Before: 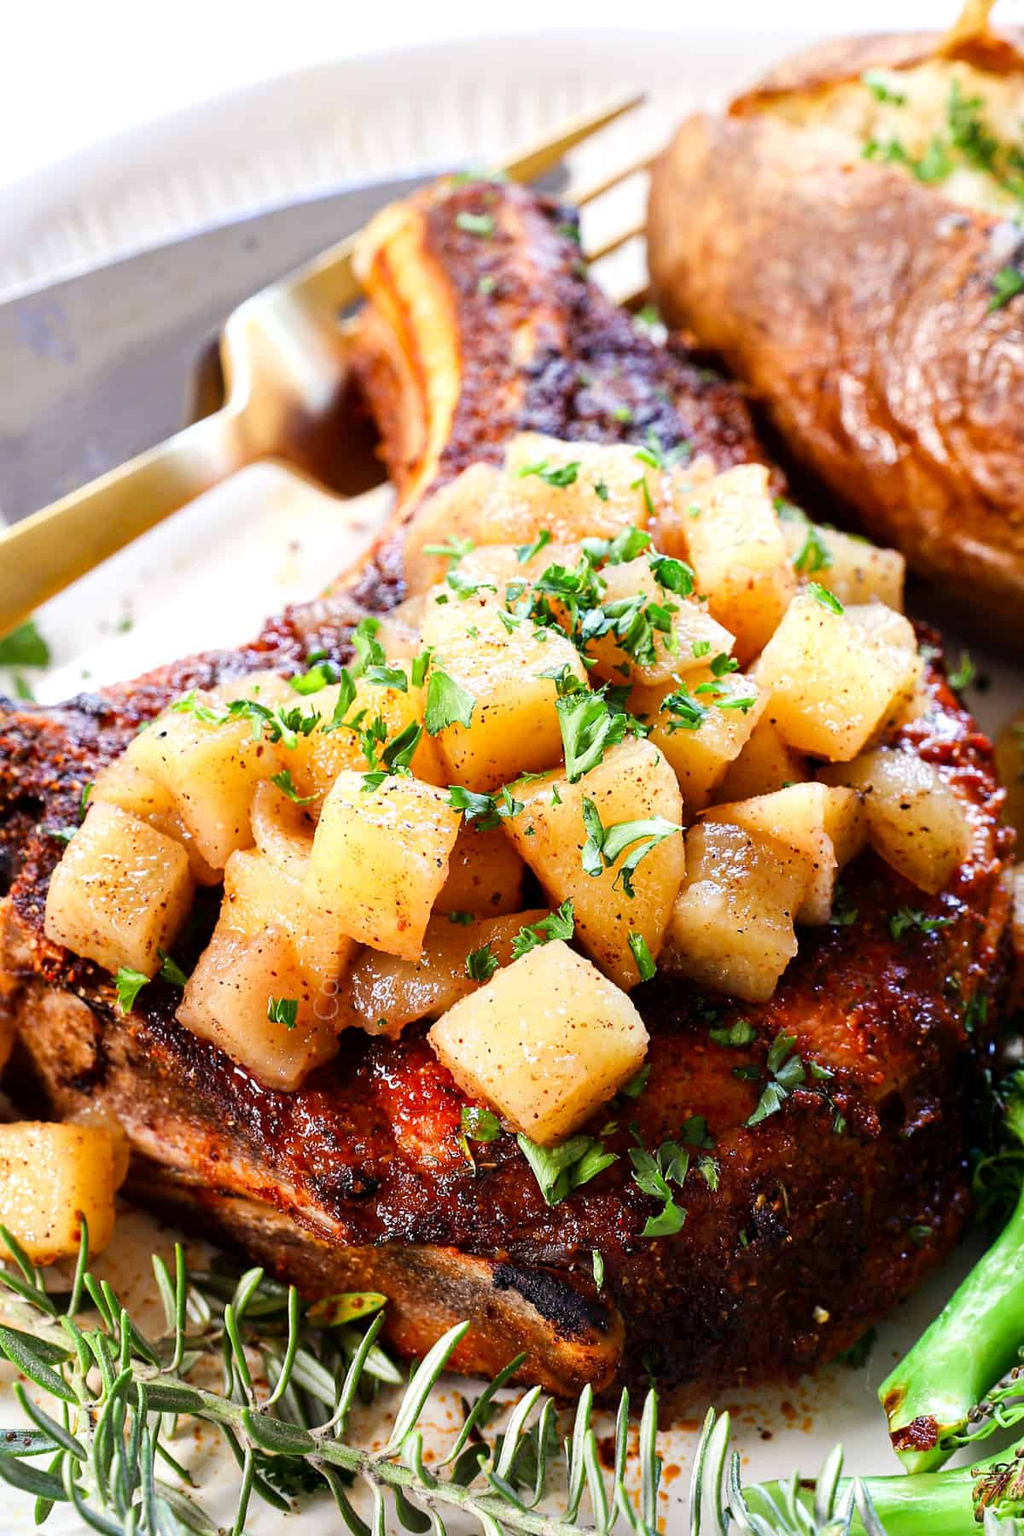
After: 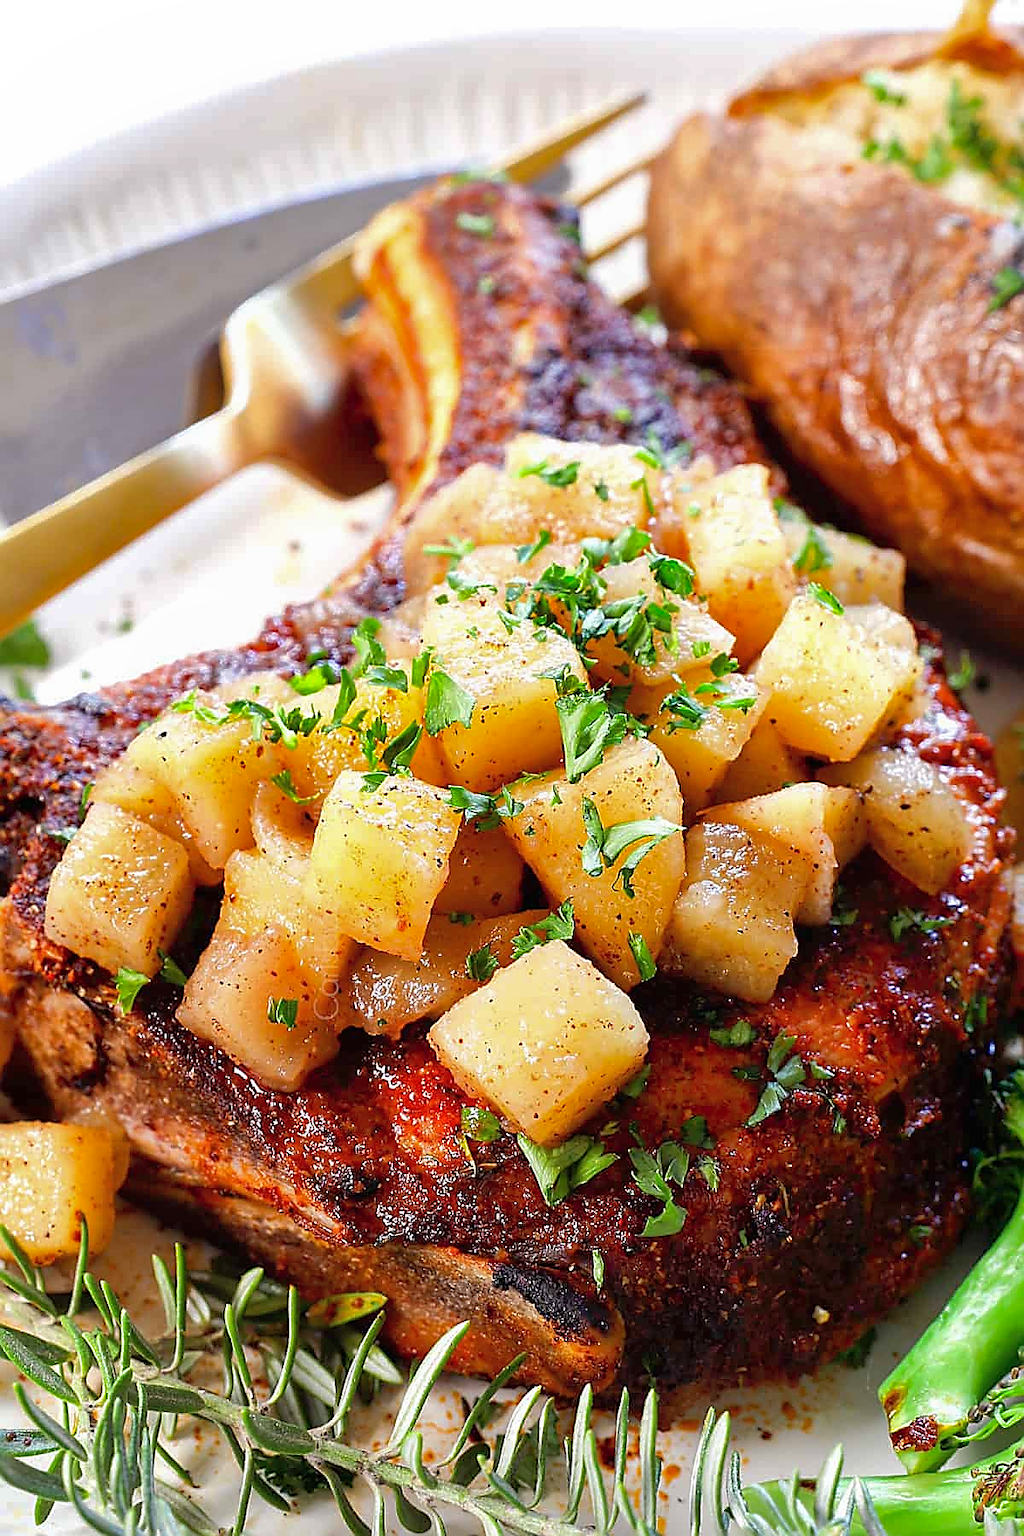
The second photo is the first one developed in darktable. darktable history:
shadows and highlights: on, module defaults
sharpen: radius 1.4, amount 1.25, threshold 0.7
local contrast: mode bilateral grid, contrast 100, coarseness 100, detail 91%, midtone range 0.2
